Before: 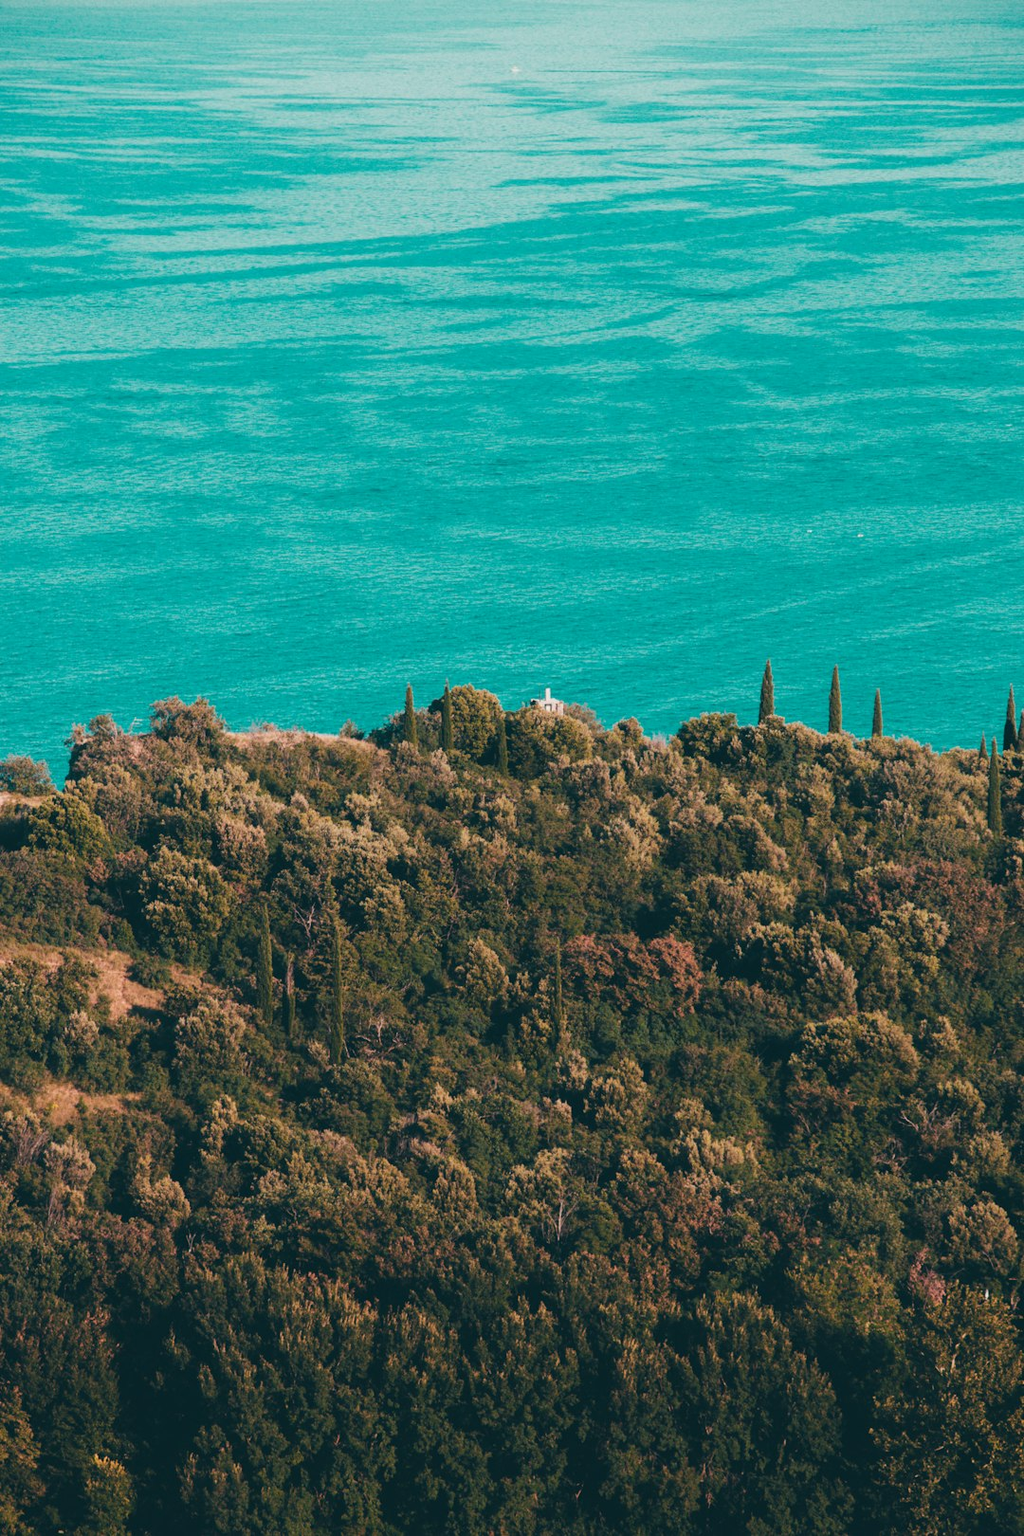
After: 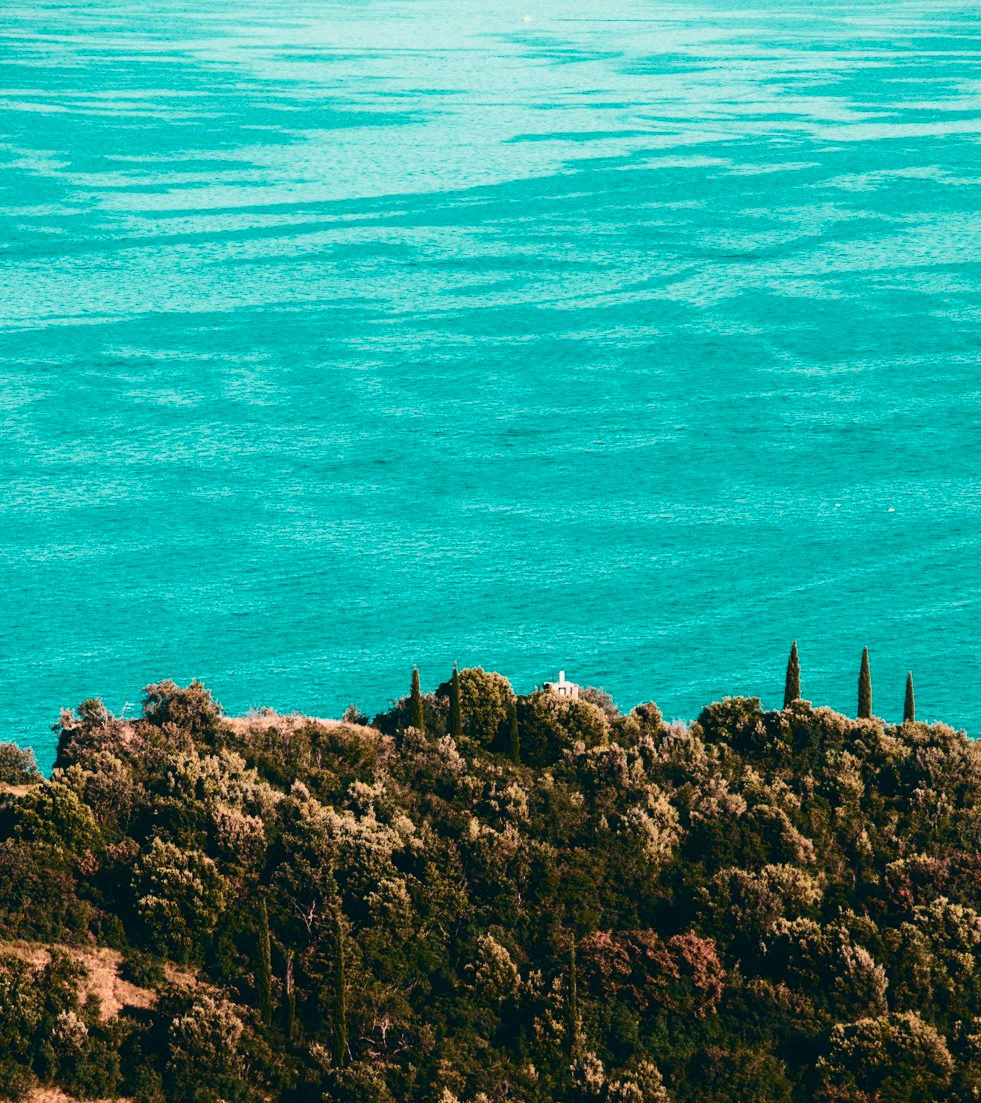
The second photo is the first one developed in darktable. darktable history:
contrast brightness saturation: contrast 0.329, brightness -0.068, saturation 0.17
crop: left 1.541%, top 3.446%, right 7.611%, bottom 28.466%
